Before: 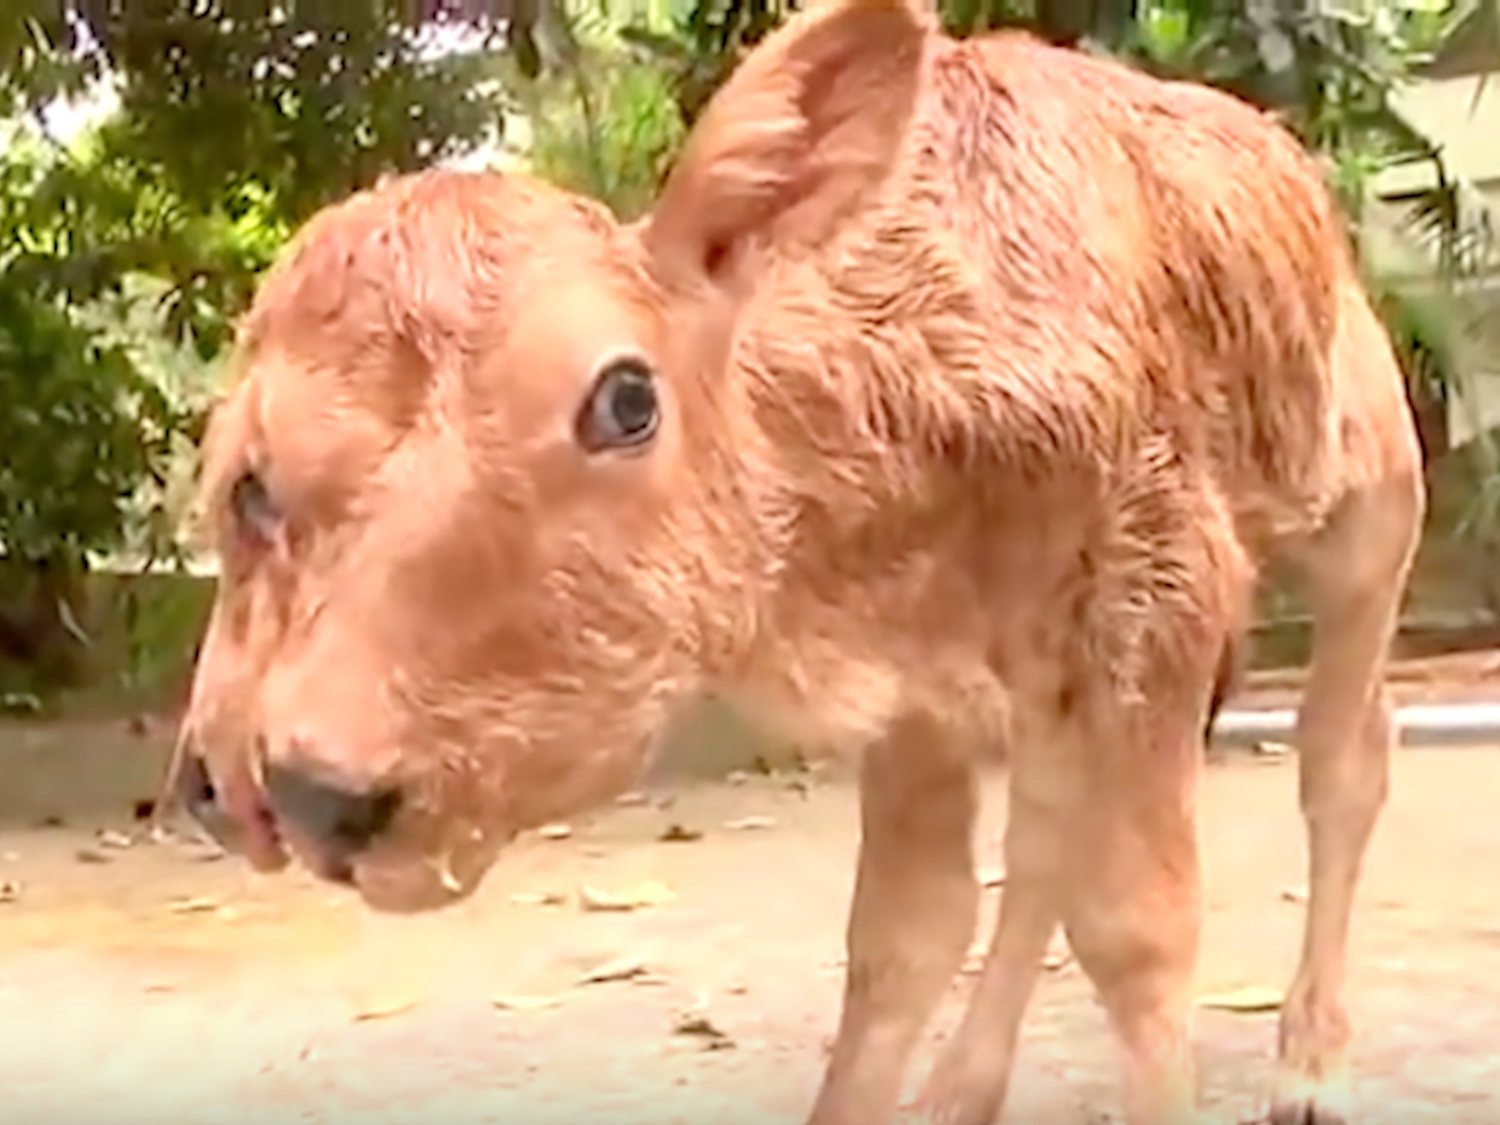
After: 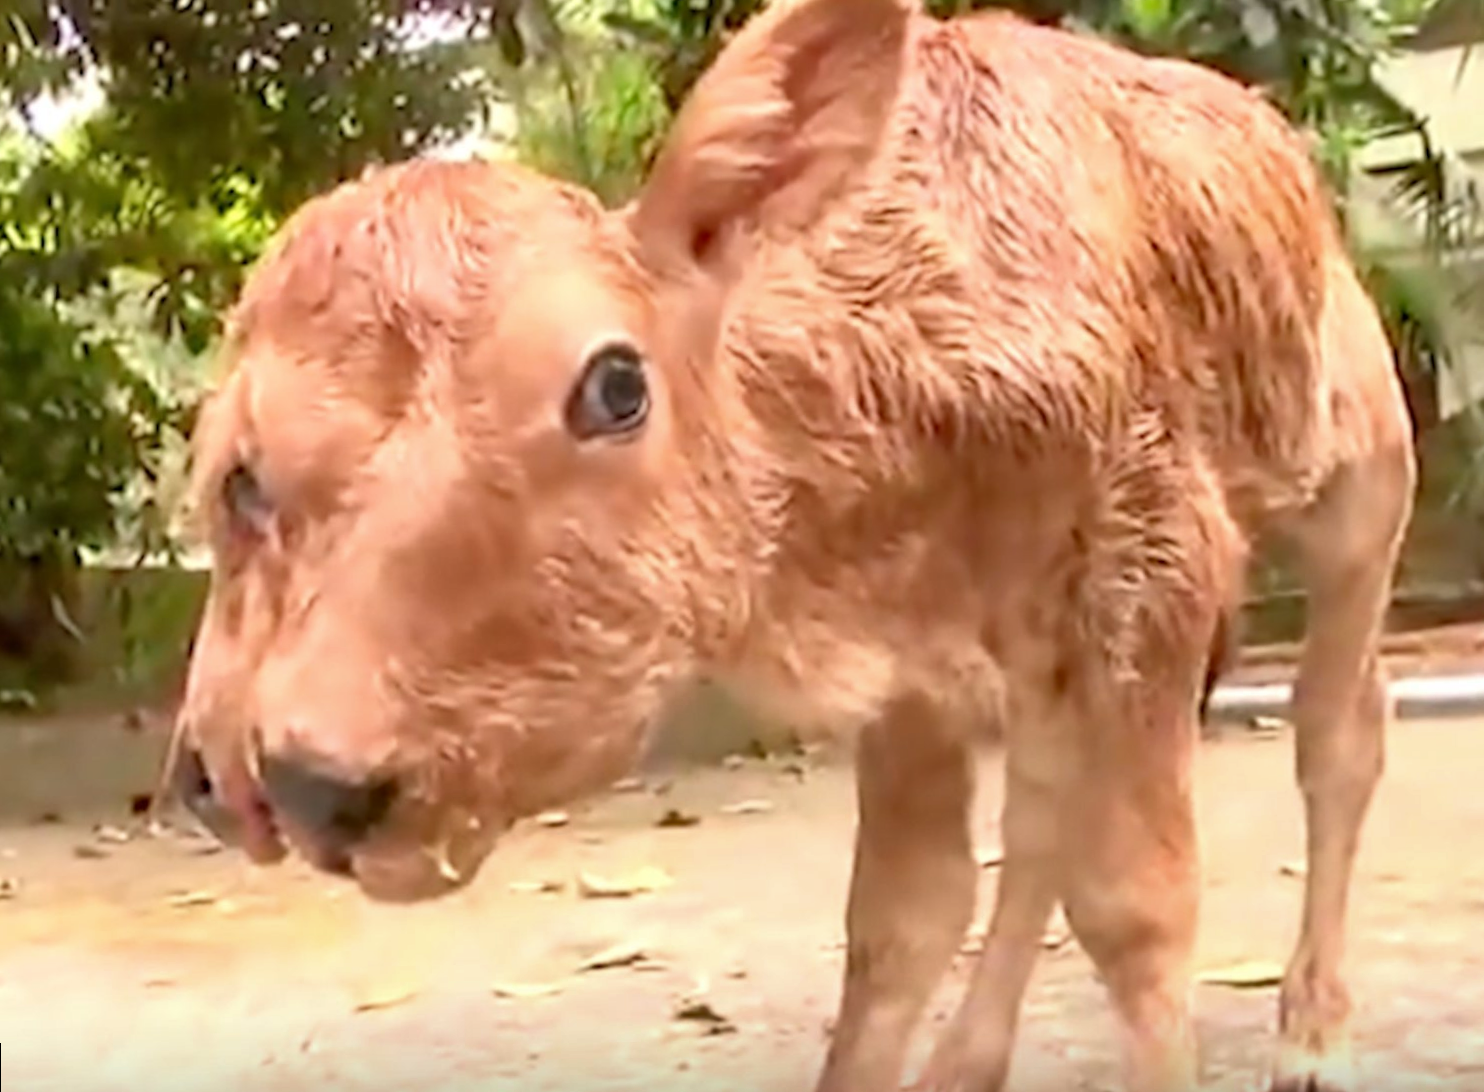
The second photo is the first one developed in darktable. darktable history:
shadows and highlights: radius 264.75, soften with gaussian
rotate and perspective: rotation -1°, crop left 0.011, crop right 0.989, crop top 0.025, crop bottom 0.975
